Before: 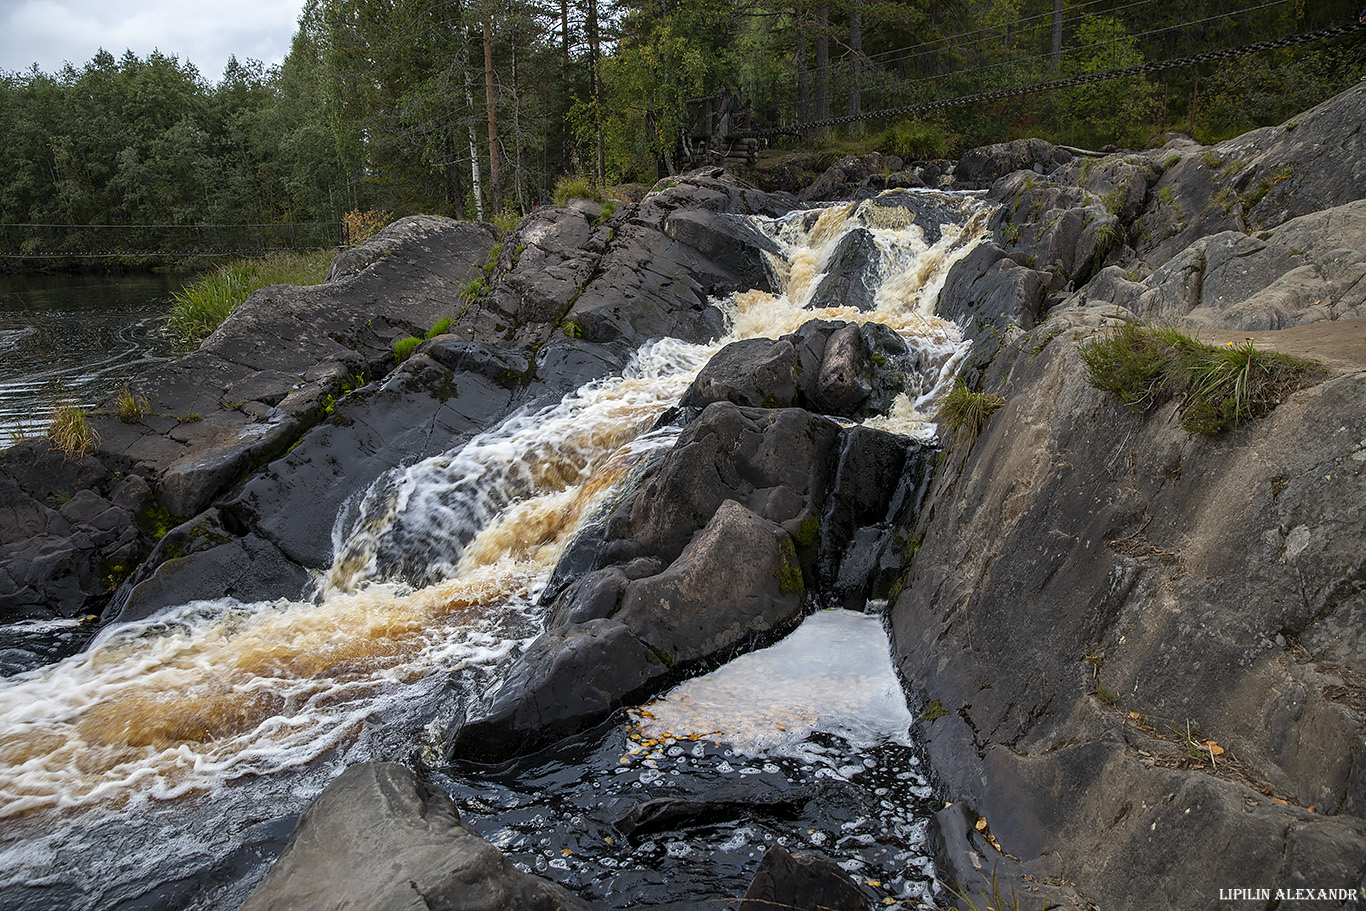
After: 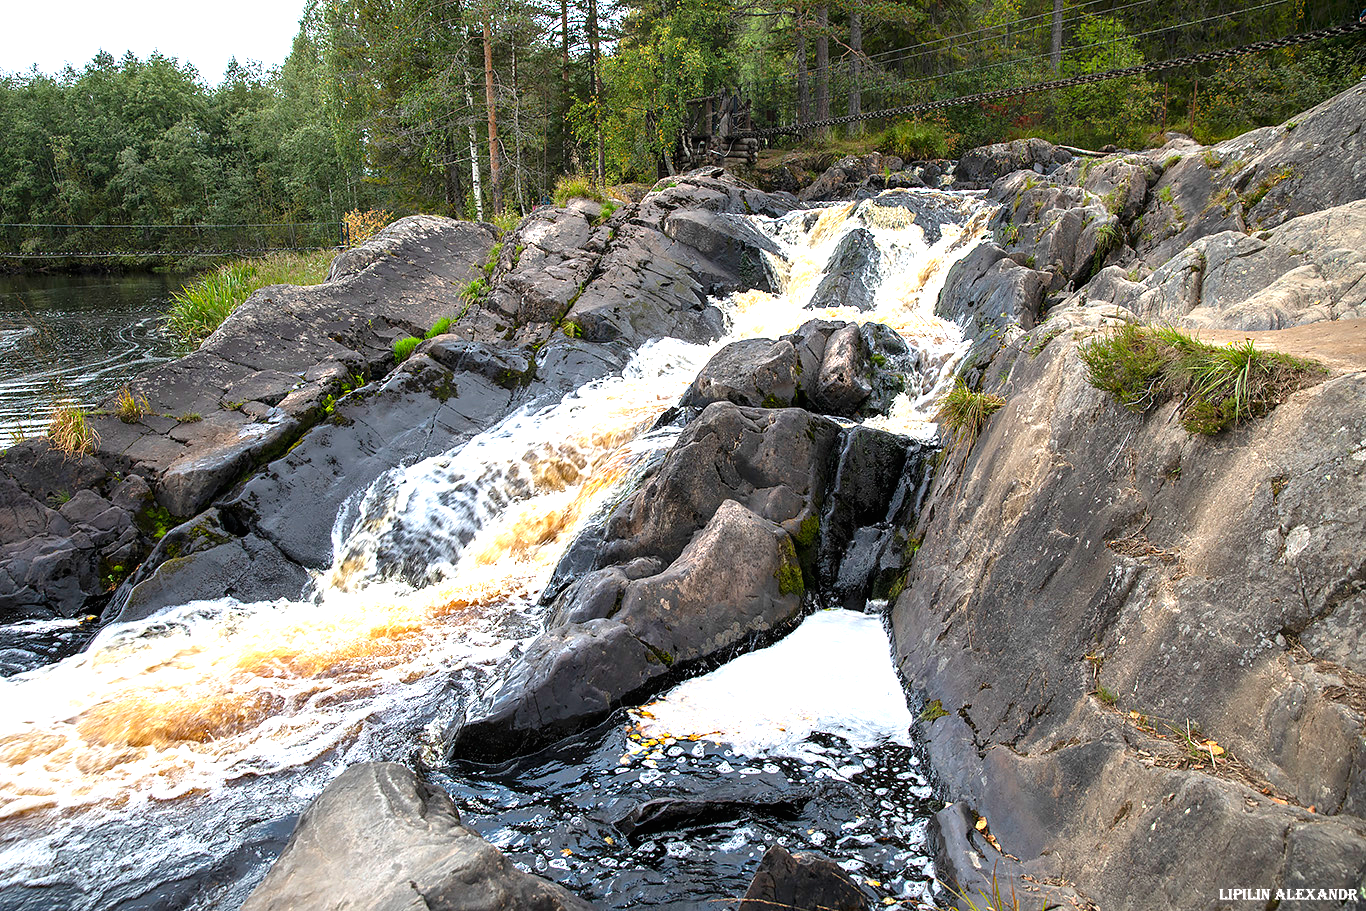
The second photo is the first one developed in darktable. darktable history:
exposure: black level correction 0, exposure 1.514 EV, compensate highlight preservation false
